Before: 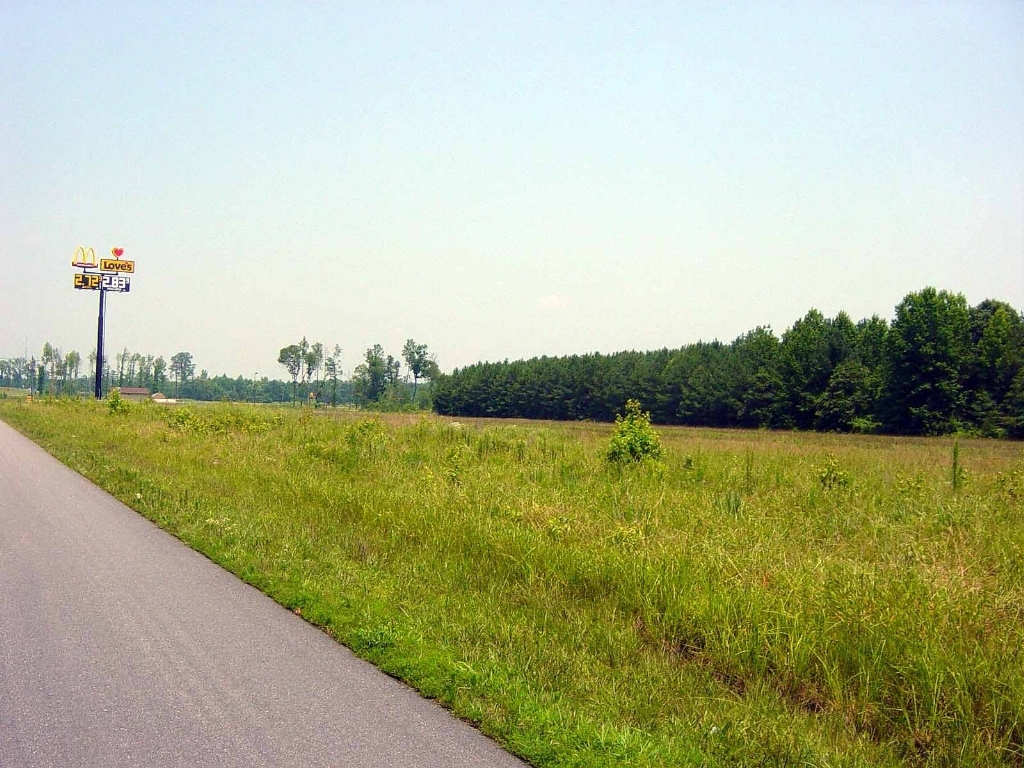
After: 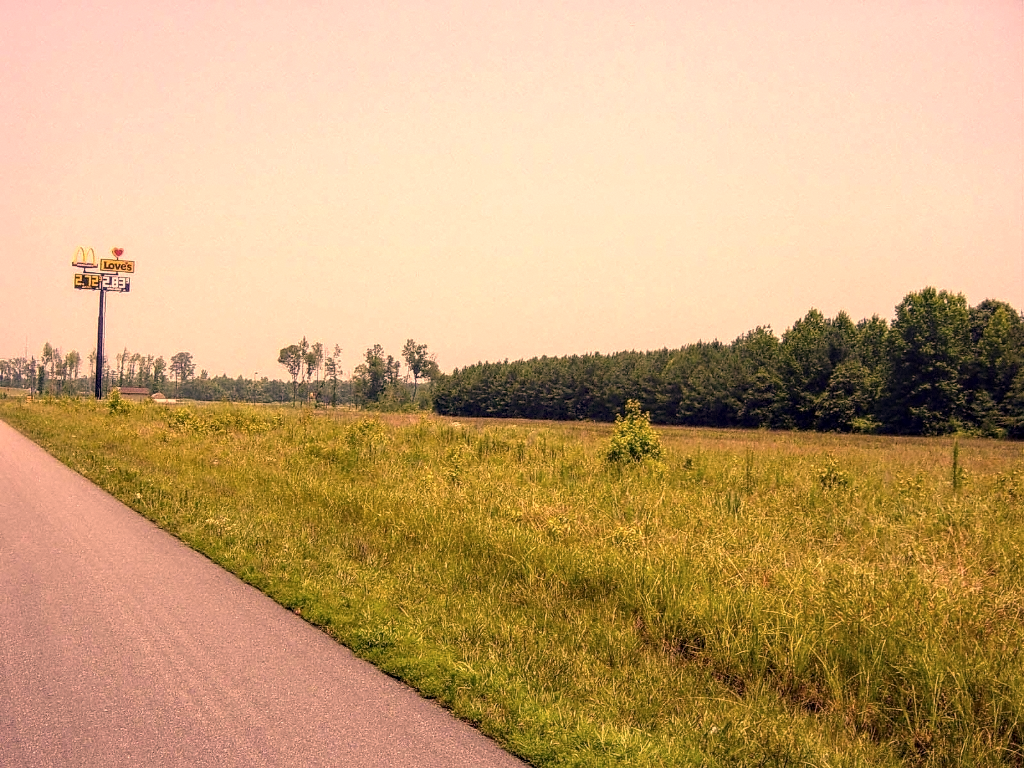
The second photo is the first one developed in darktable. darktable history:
local contrast: detail 130%
color correction: highlights a* 39.65, highlights b* 39.6, saturation 0.694
